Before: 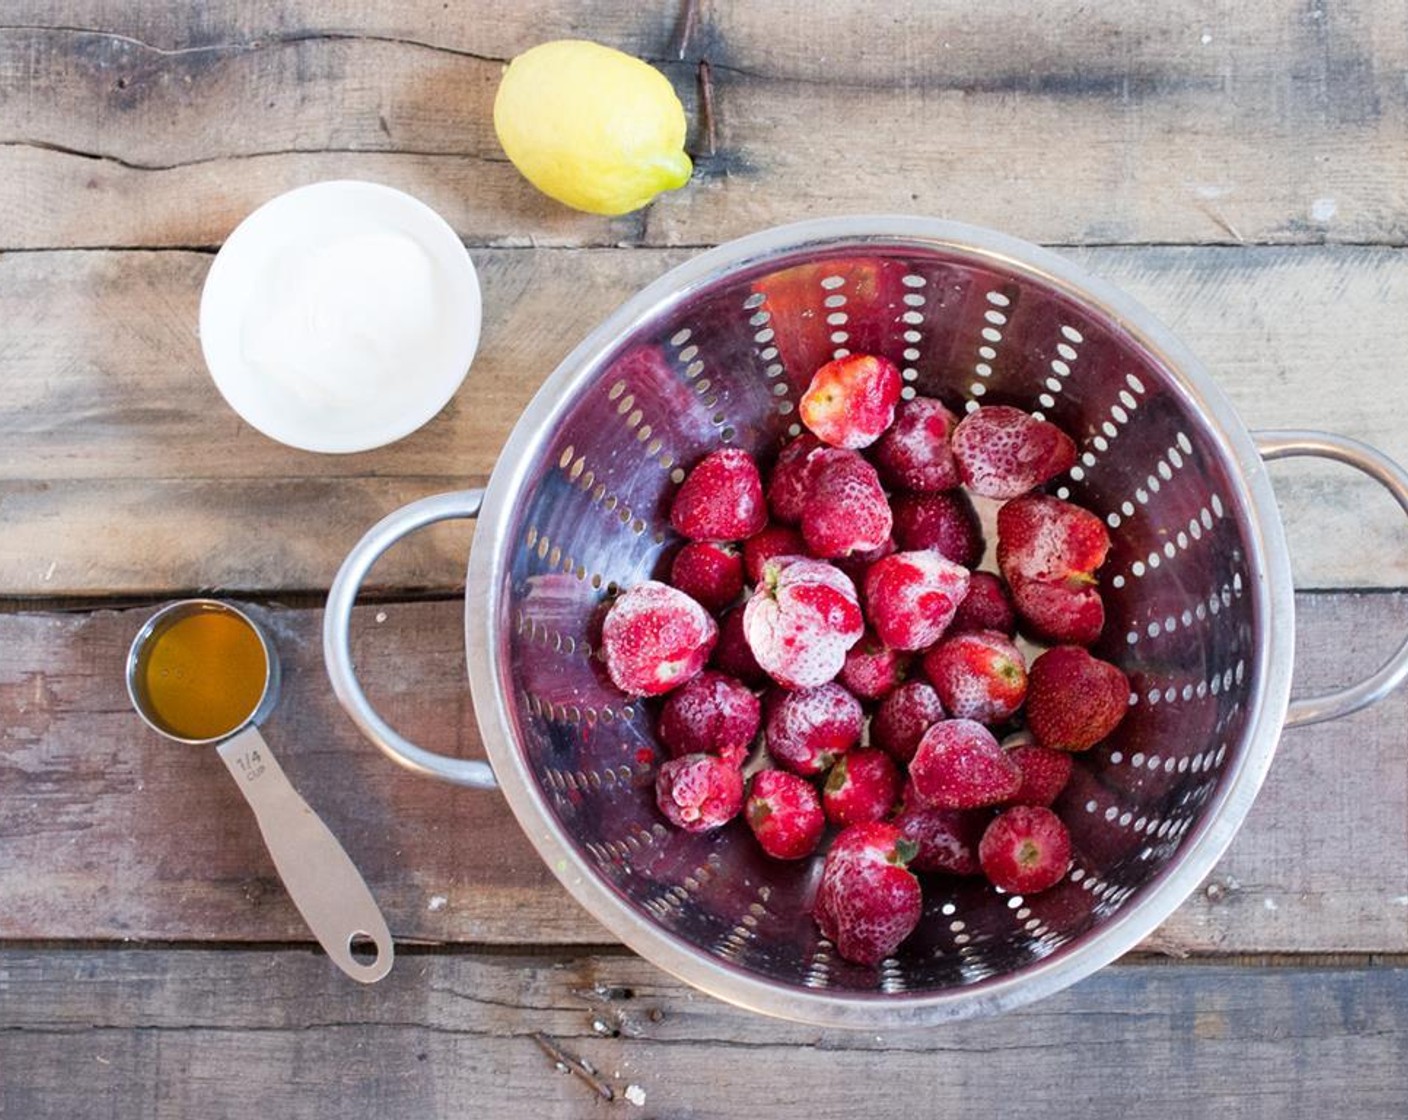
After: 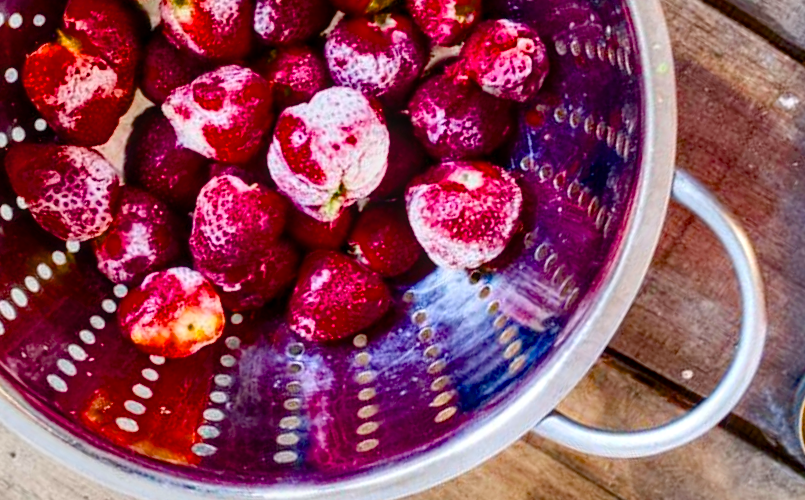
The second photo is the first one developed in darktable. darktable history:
local contrast: on, module defaults
shadows and highlights: shadows 36.58, highlights -26.91, soften with gaussian
contrast brightness saturation: contrast 0.1, brightness 0.026, saturation 0.088
crop and rotate: angle 148.58°, left 9.131%, top 15.654%, right 4.561%, bottom 16.969%
color balance rgb: linear chroma grading › global chroma 15.637%, perceptual saturation grading › global saturation 44.161%, perceptual saturation grading › highlights -50.185%, perceptual saturation grading › shadows 30.574%, global vibrance 6.998%, saturation formula JzAzBz (2021)
